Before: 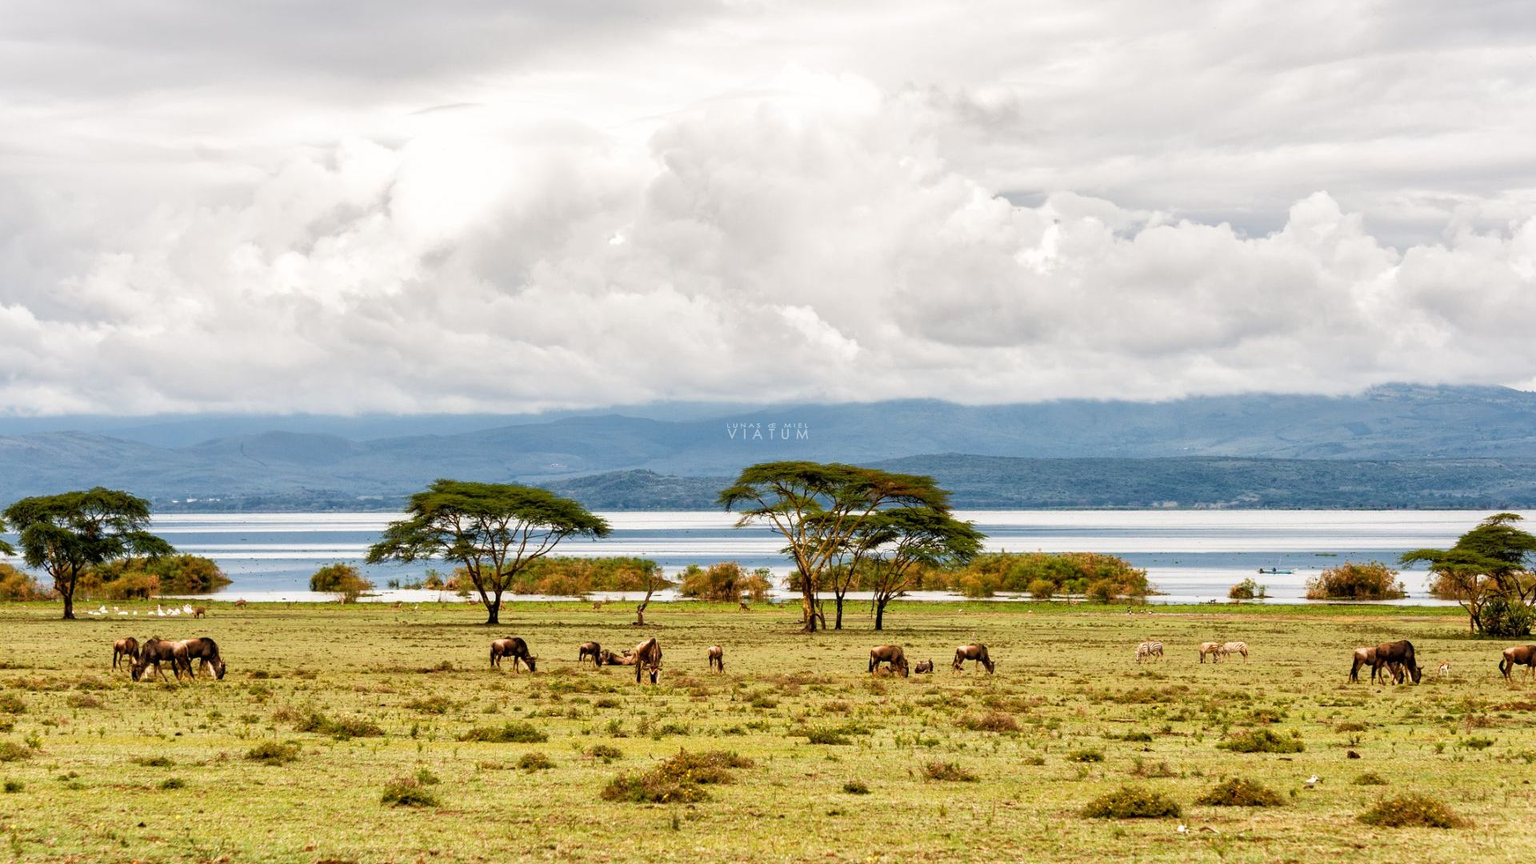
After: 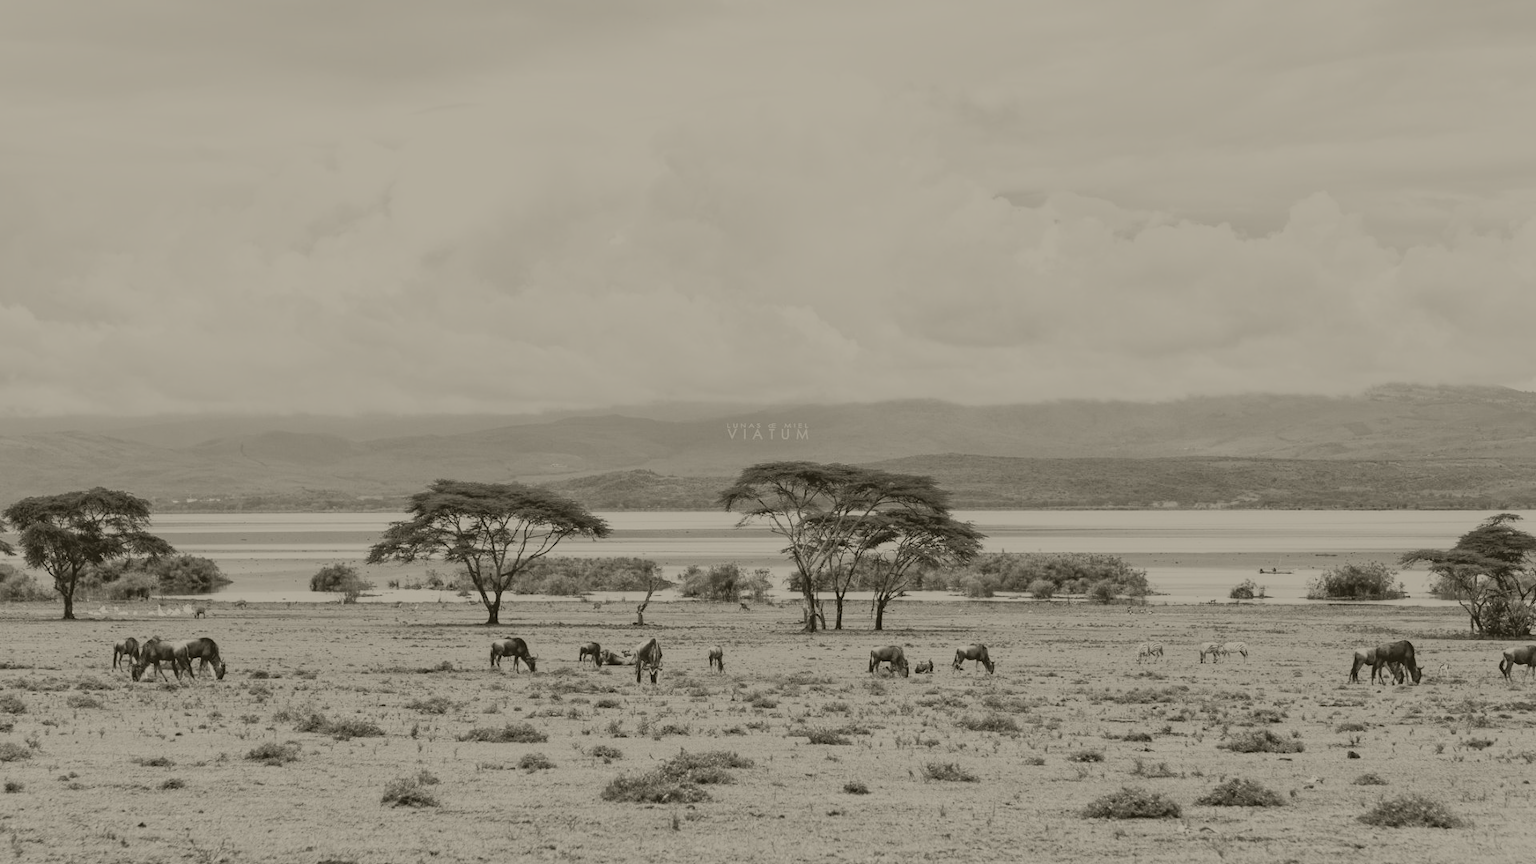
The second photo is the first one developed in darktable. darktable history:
colorize: hue 41.44°, saturation 22%, source mix 60%, lightness 10.61%
contrast brightness saturation: contrast 0.24, brightness 0.26, saturation 0.39
